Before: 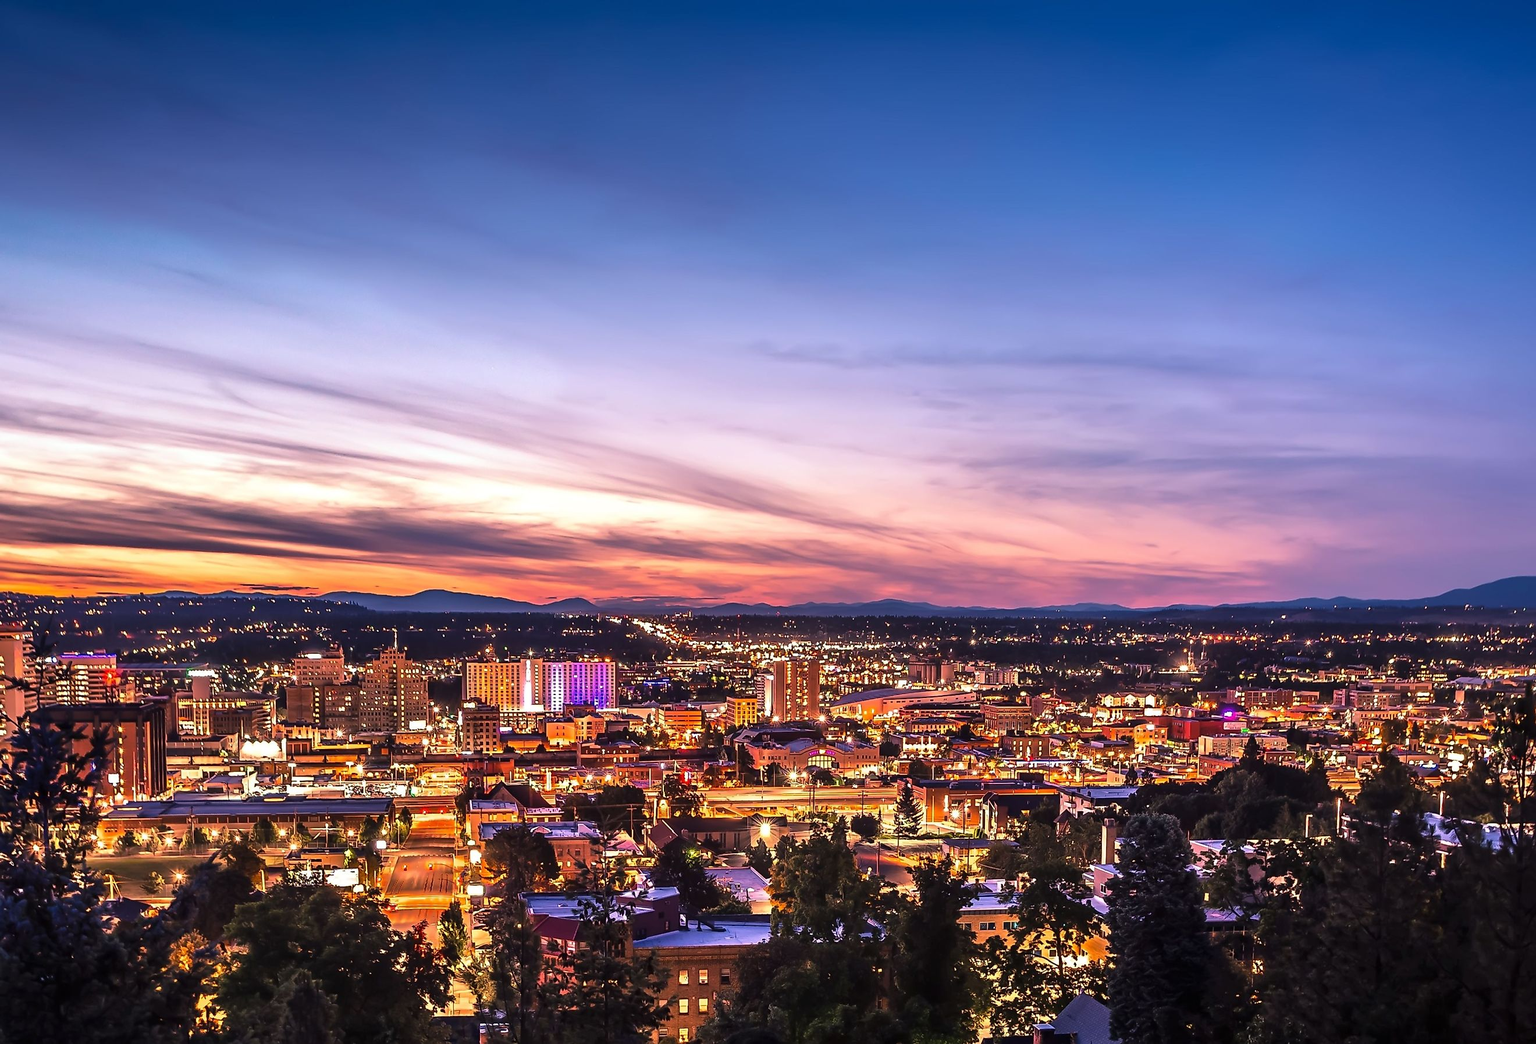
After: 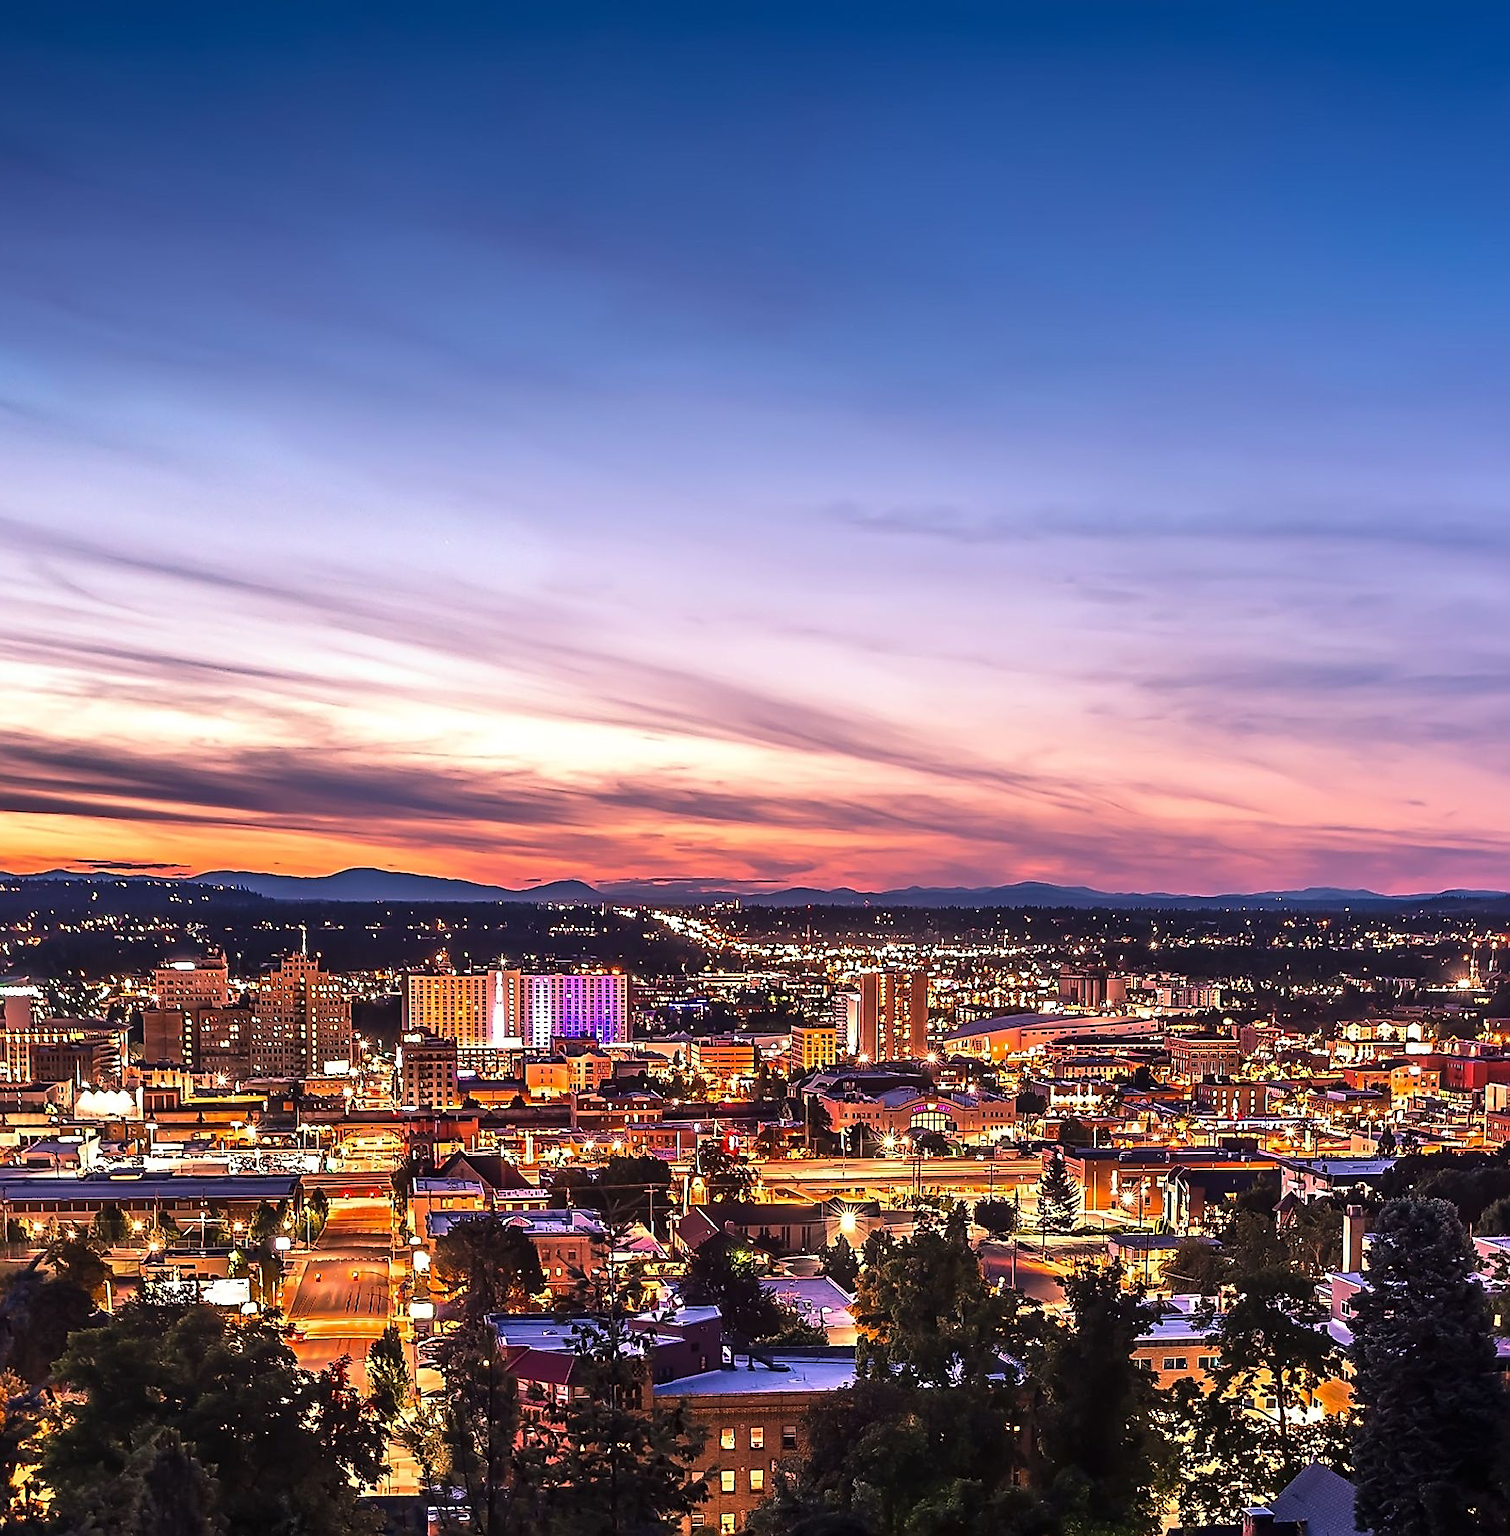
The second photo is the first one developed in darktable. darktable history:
crop and rotate: left 12.361%, right 20.818%
sharpen: amount 0.472
